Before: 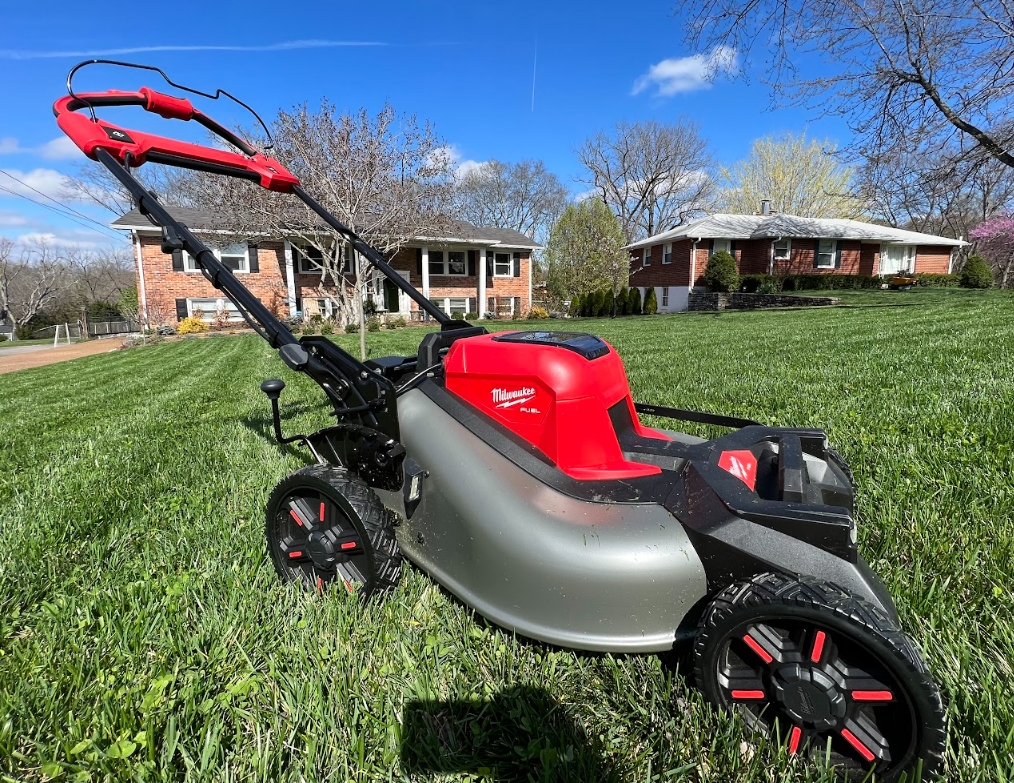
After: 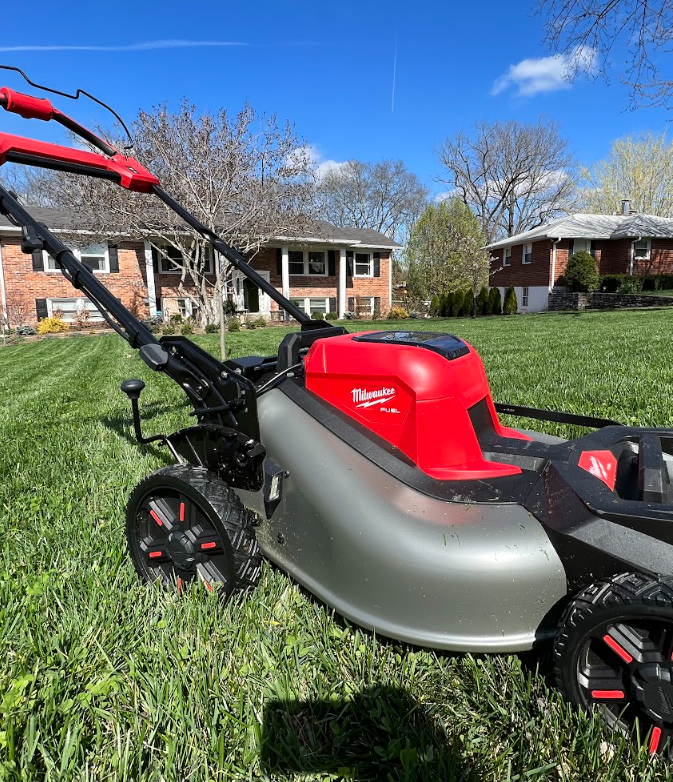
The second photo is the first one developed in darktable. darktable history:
crop and rotate: left 13.899%, right 19.638%
